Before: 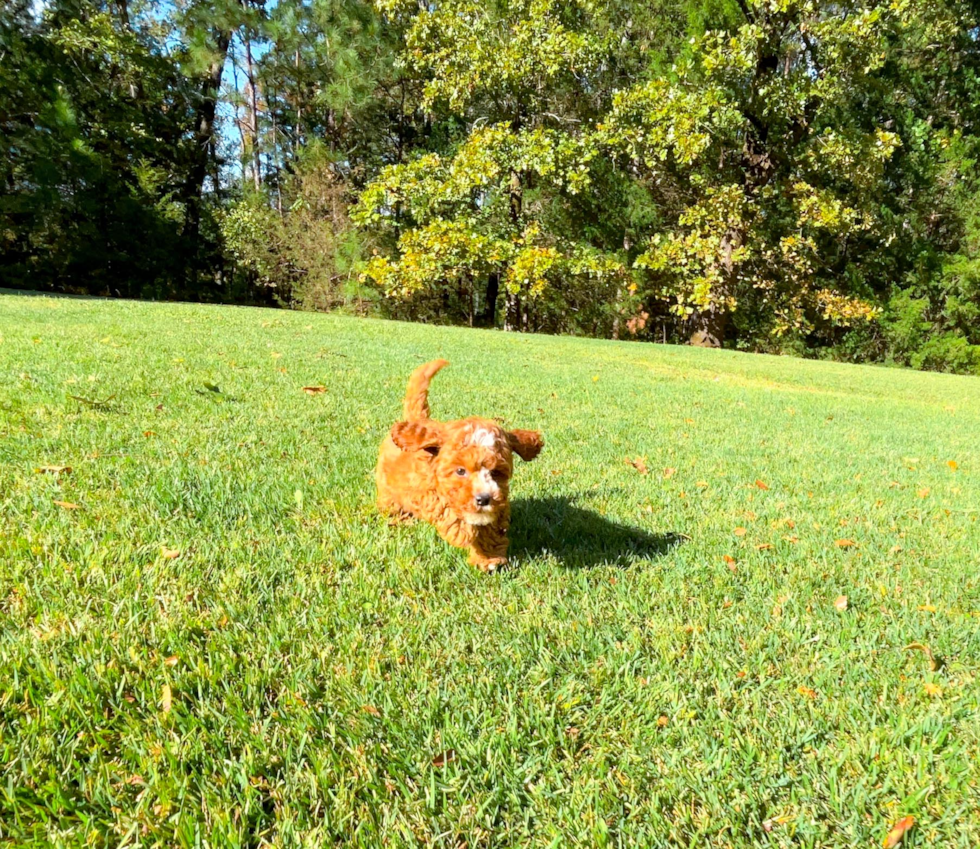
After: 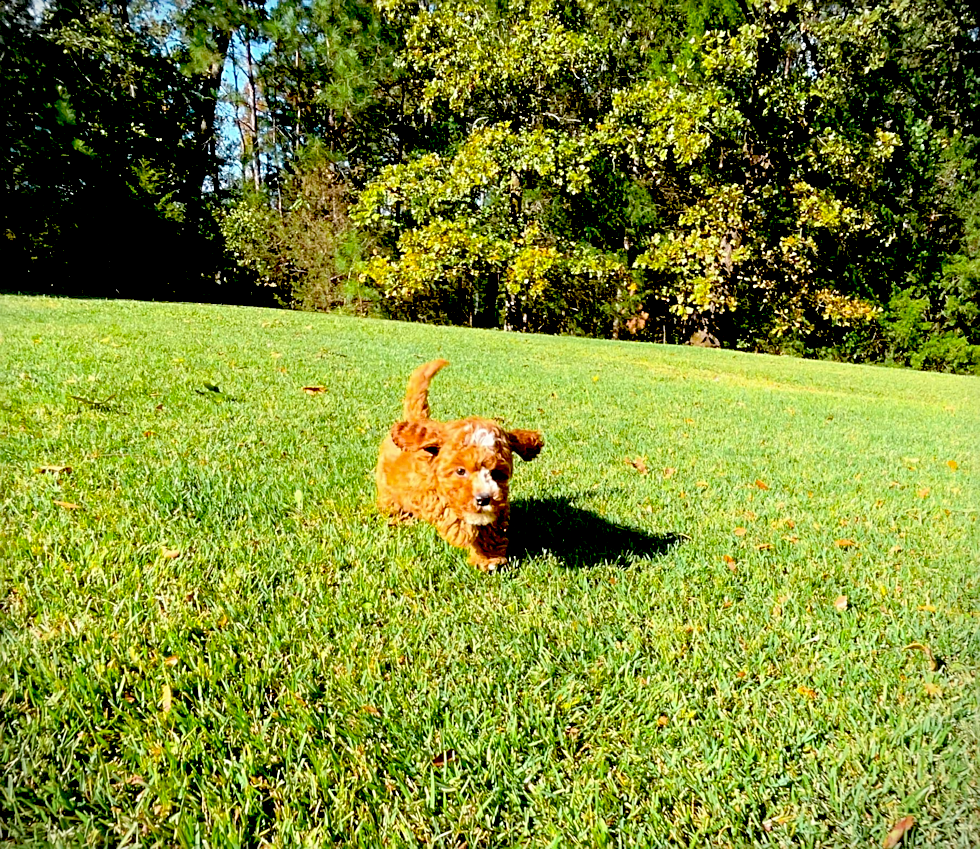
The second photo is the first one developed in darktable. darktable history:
exposure: black level correction 0.056, exposure -0.038 EV, compensate highlight preservation false
sharpen: on, module defaults
vignetting: fall-off start 92.76%, brightness -0.335
